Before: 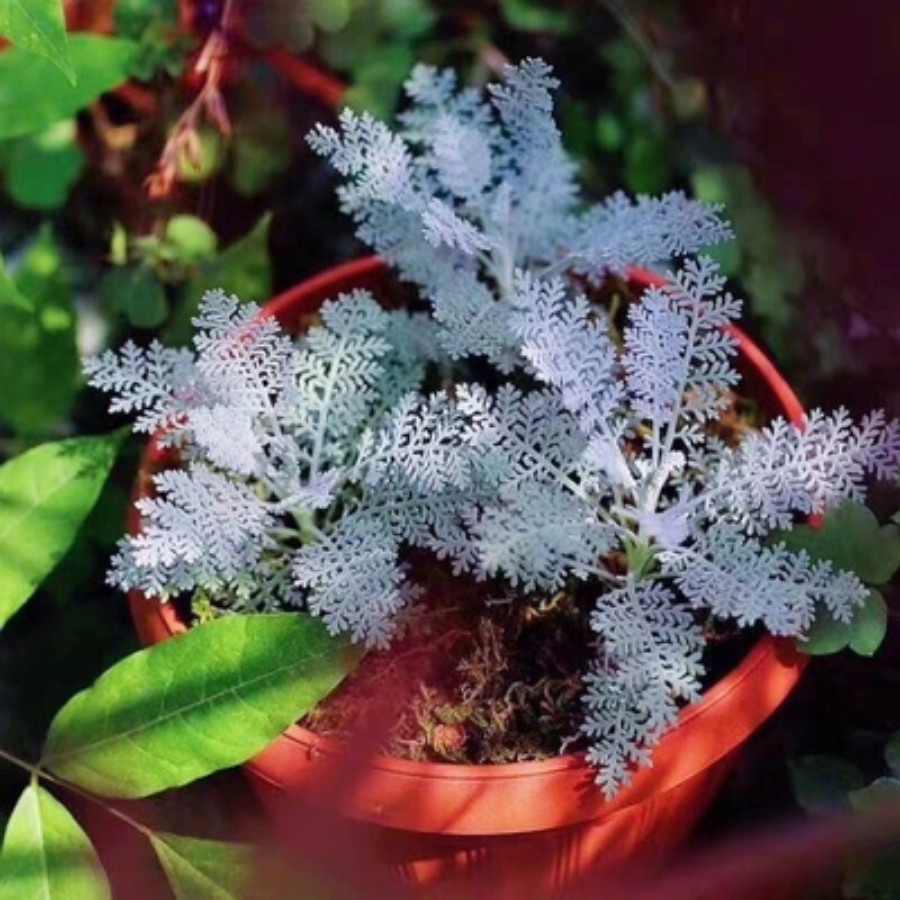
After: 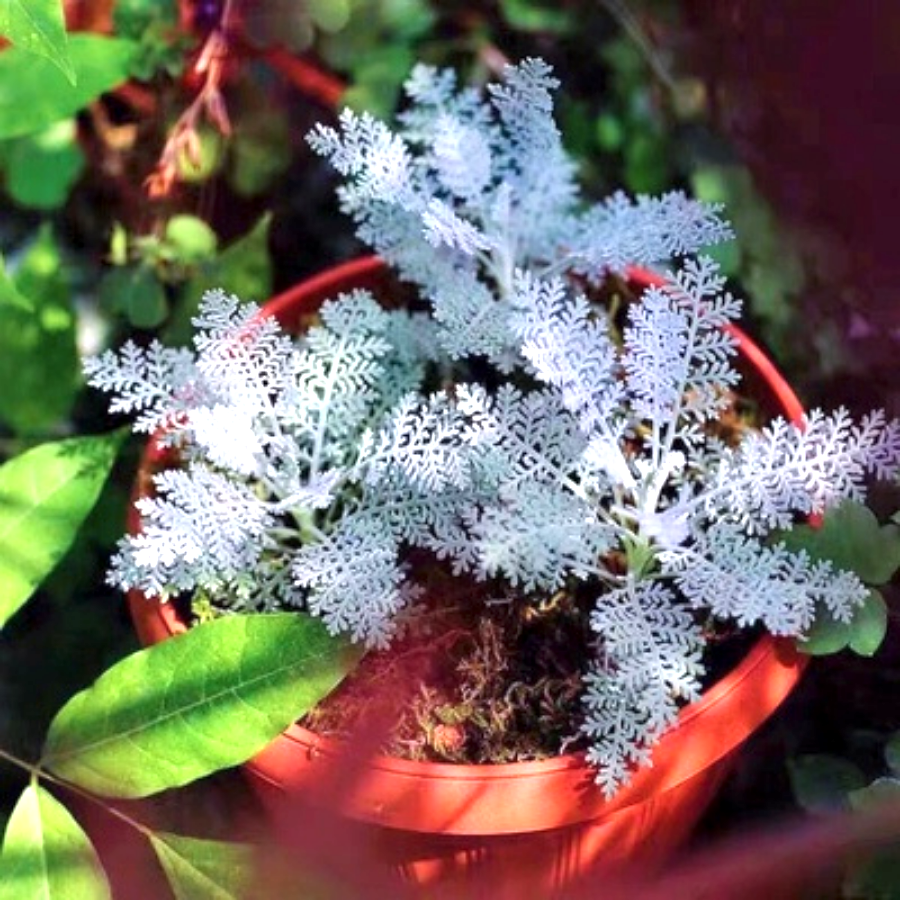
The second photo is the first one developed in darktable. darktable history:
local contrast: highlights 106%, shadows 102%, detail 119%, midtone range 0.2
exposure: black level correction 0, exposure 0.702 EV, compensate exposure bias true, compensate highlight preservation false
